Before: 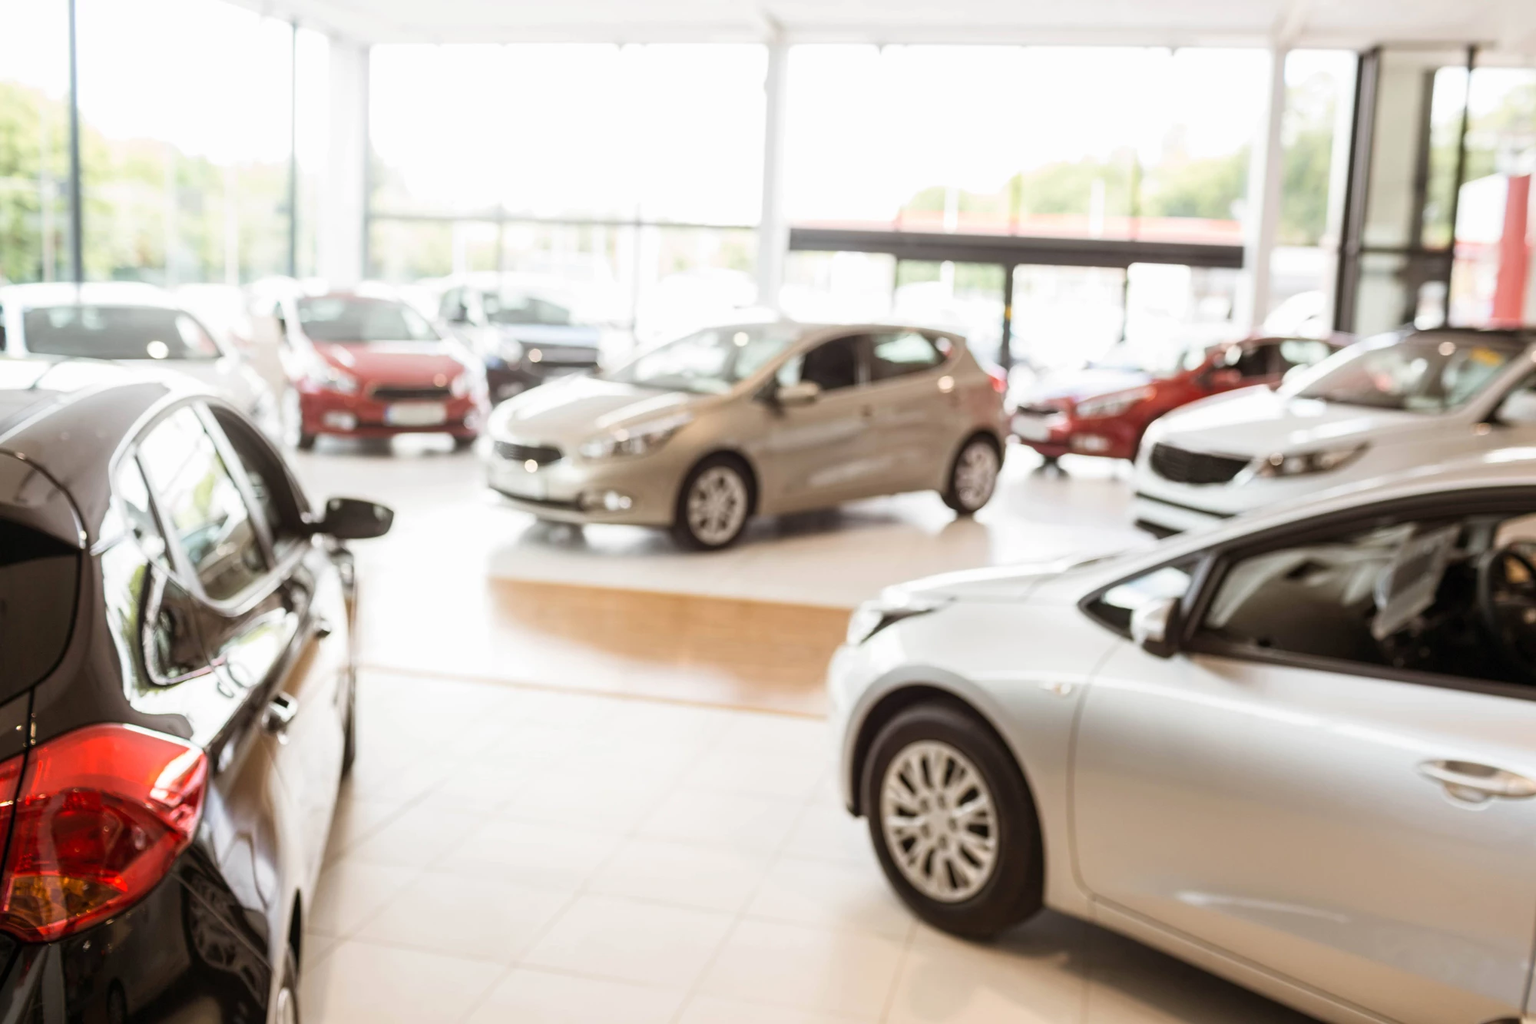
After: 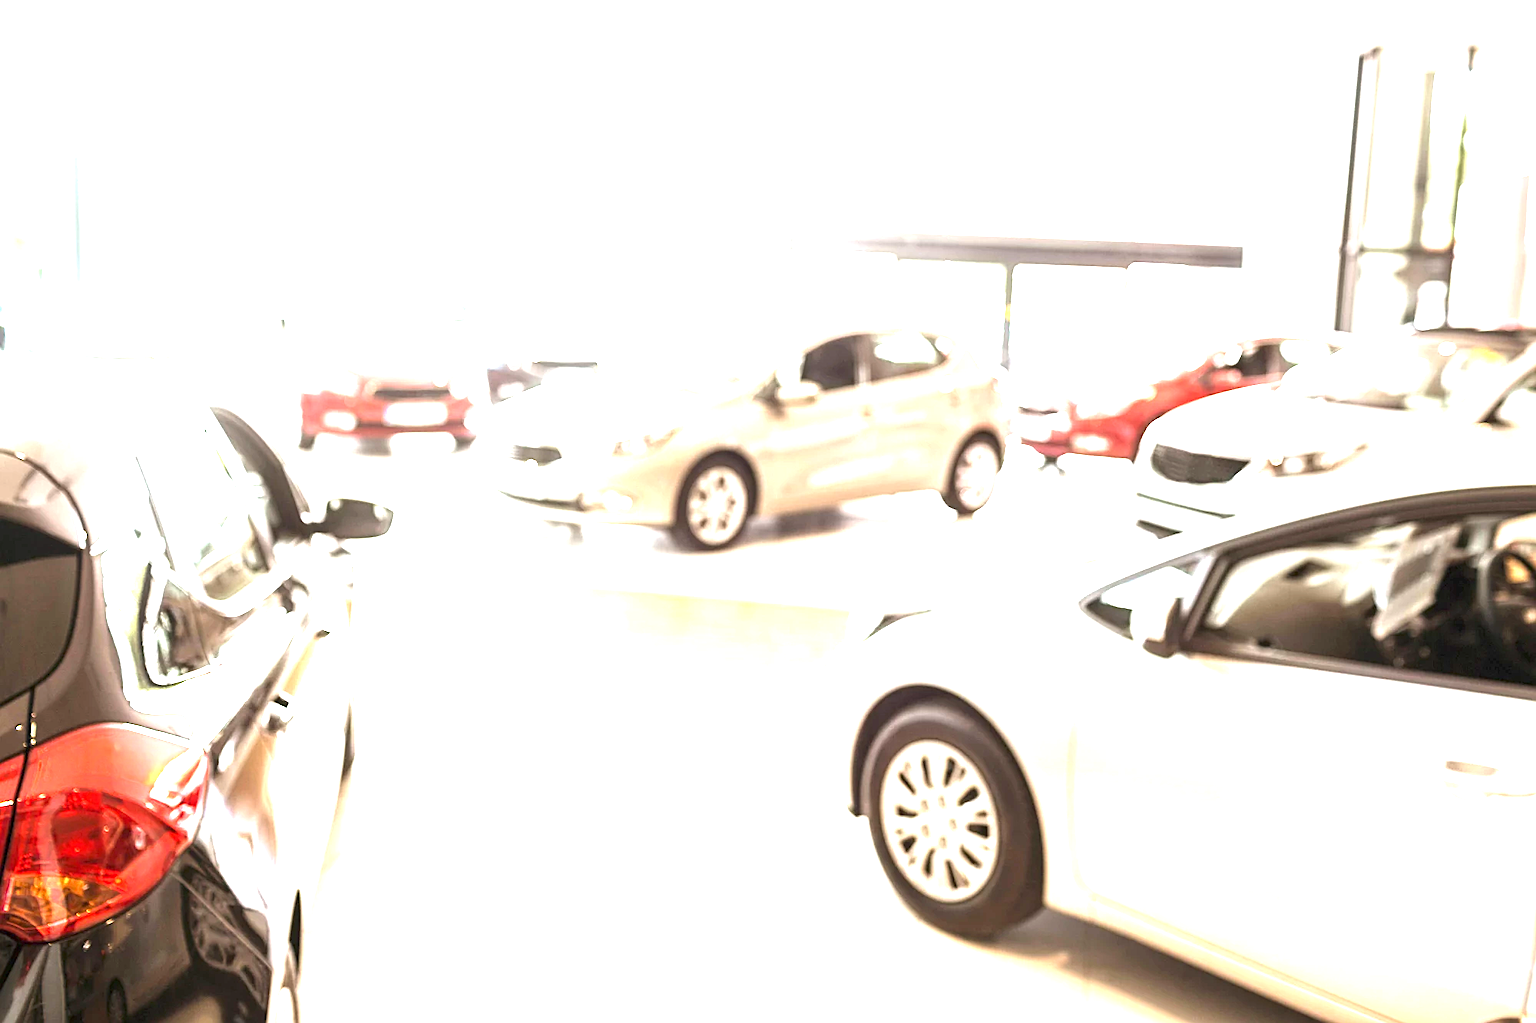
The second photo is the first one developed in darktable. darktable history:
sharpen: on, module defaults
exposure: black level correction 0, exposure 2.327 EV, compensate exposure bias true, compensate highlight preservation false
